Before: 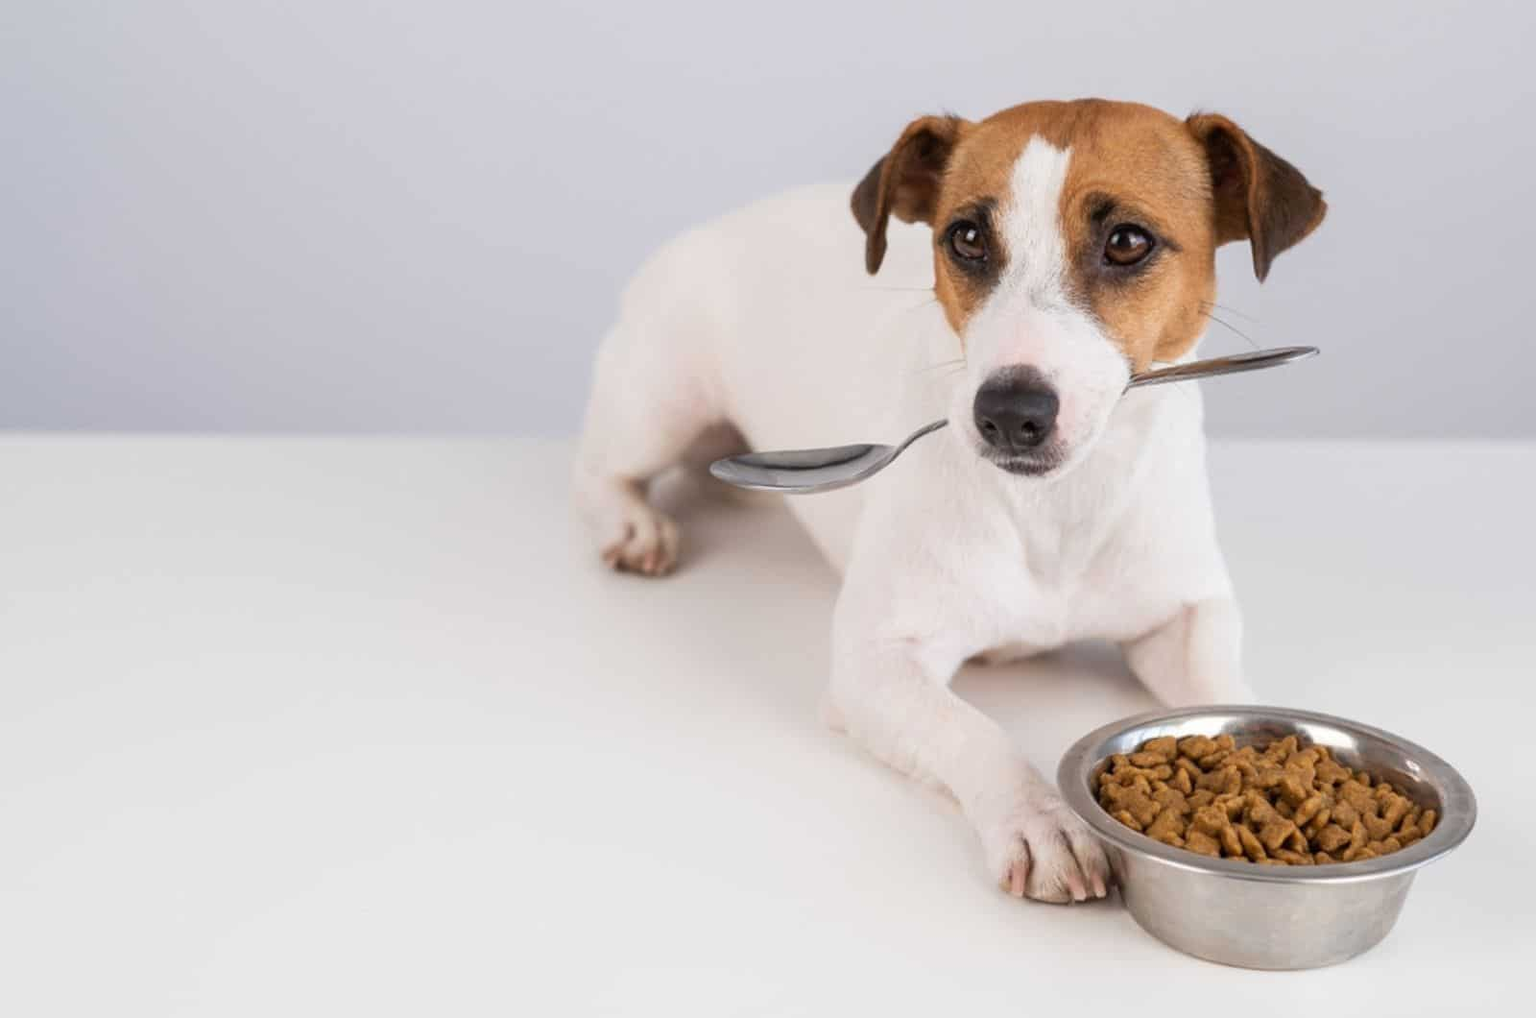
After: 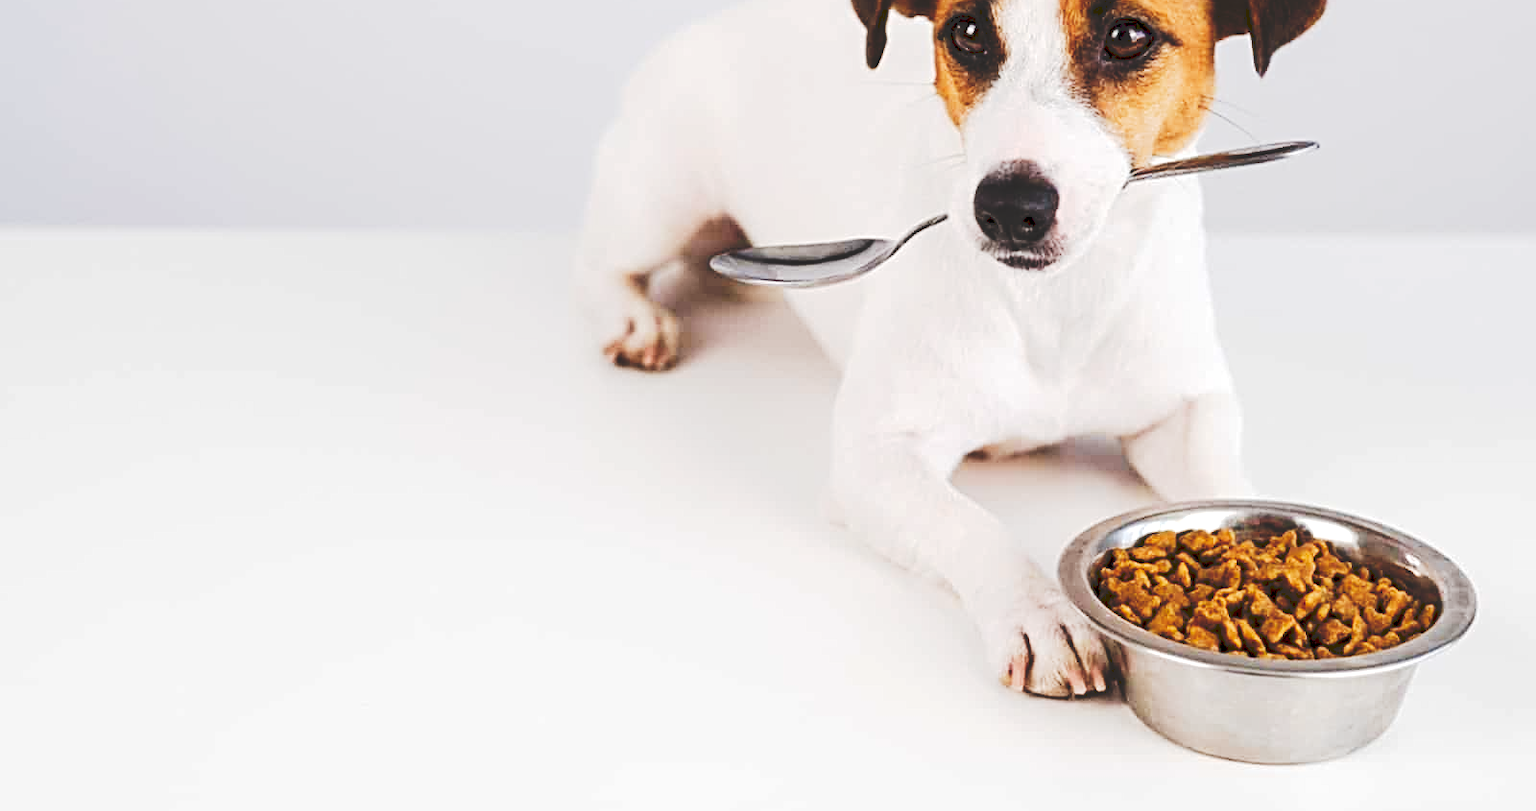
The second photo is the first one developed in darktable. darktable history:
crop and rotate: top 20.207%
tone equalizer: edges refinement/feathering 500, mask exposure compensation -1.57 EV, preserve details no
contrast brightness saturation: contrast 0.03, brightness -0.043
tone curve: curves: ch0 [(0, 0) (0.003, 0.145) (0.011, 0.15) (0.025, 0.15) (0.044, 0.156) (0.069, 0.161) (0.1, 0.169) (0.136, 0.175) (0.177, 0.184) (0.224, 0.196) (0.277, 0.234) (0.335, 0.291) (0.399, 0.391) (0.468, 0.505) (0.543, 0.633) (0.623, 0.742) (0.709, 0.826) (0.801, 0.882) (0.898, 0.93) (1, 1)], preserve colors none
exposure: exposure 0.177 EV, compensate exposure bias true, compensate highlight preservation false
sharpen: radius 3.996
